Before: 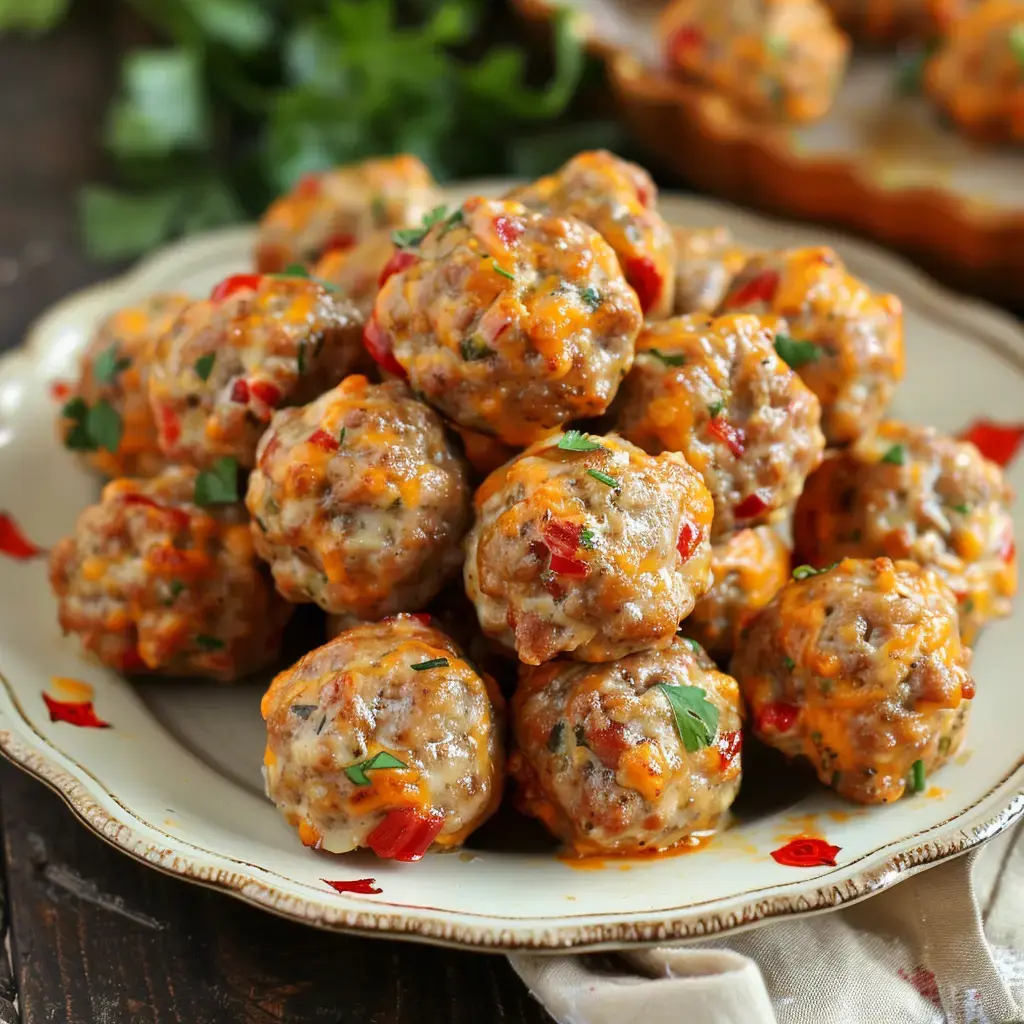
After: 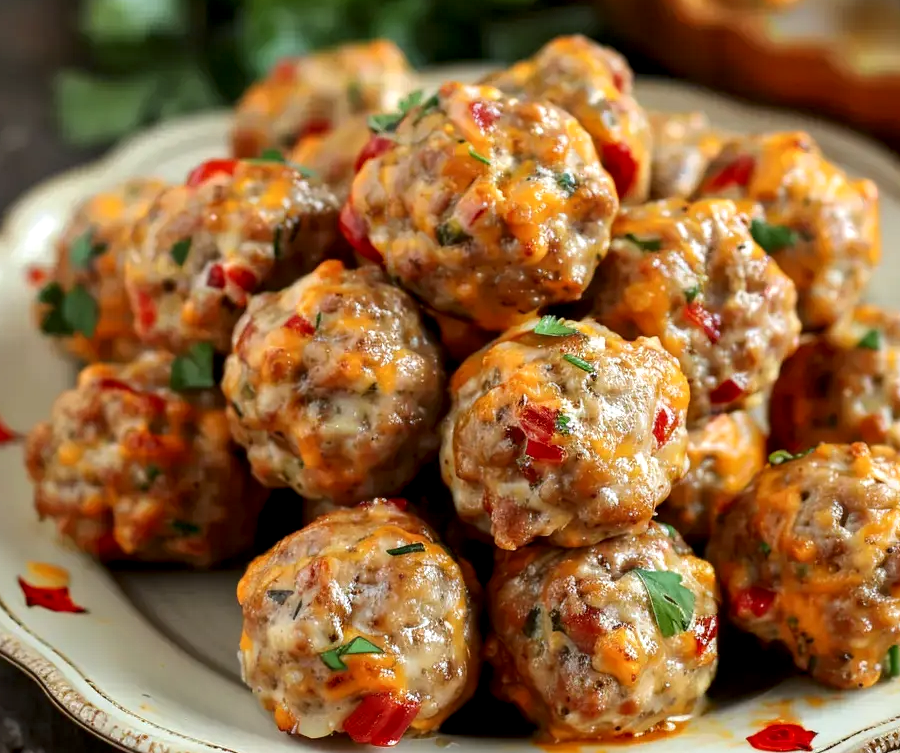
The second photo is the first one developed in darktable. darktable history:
crop and rotate: left 2.425%, top 11.305%, right 9.6%, bottom 15.08%
local contrast: highlights 25%, shadows 75%, midtone range 0.75
